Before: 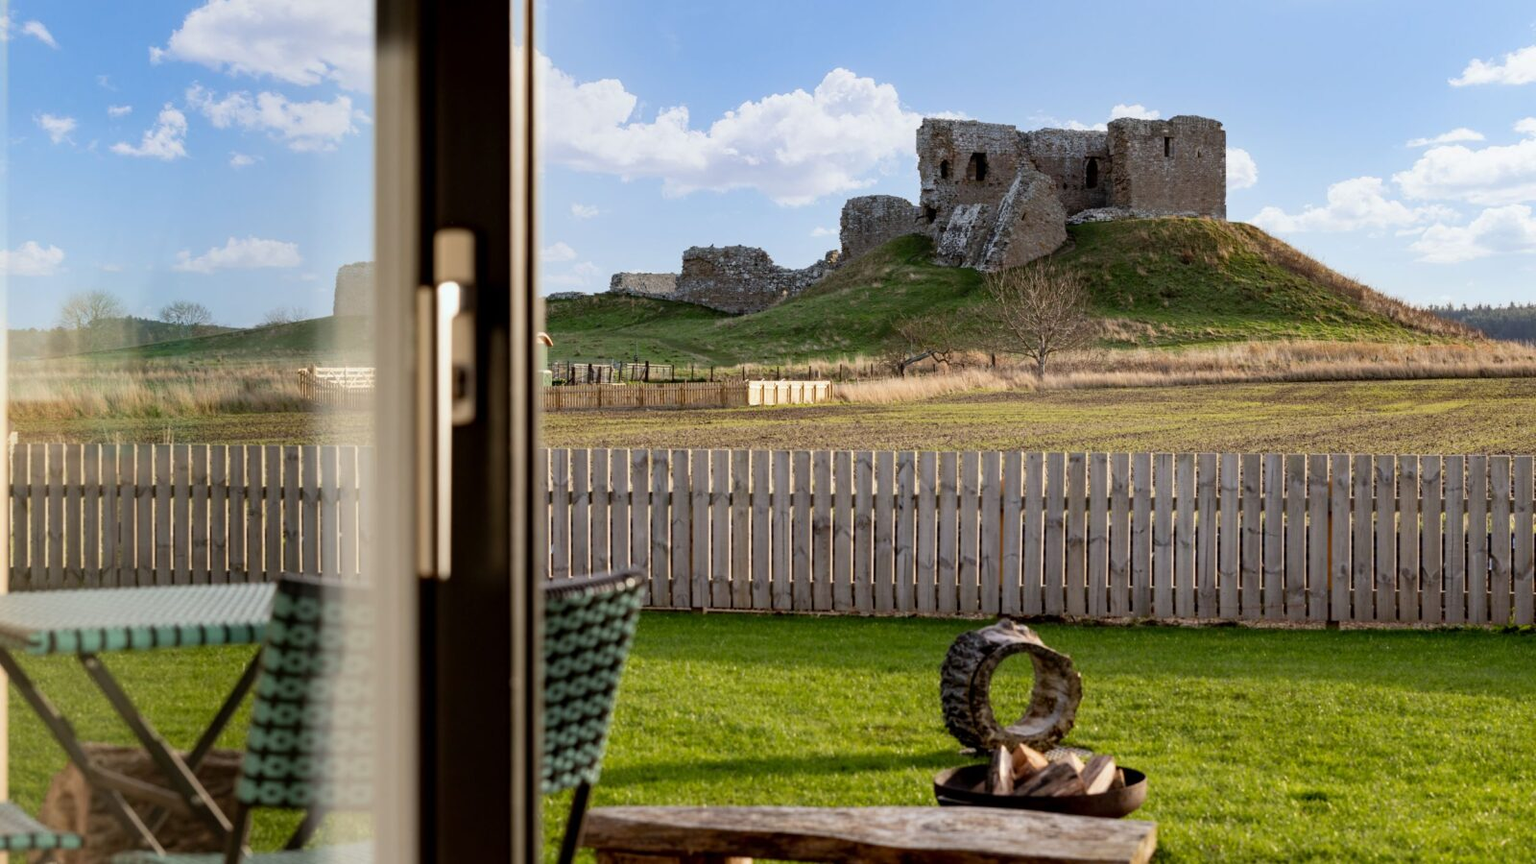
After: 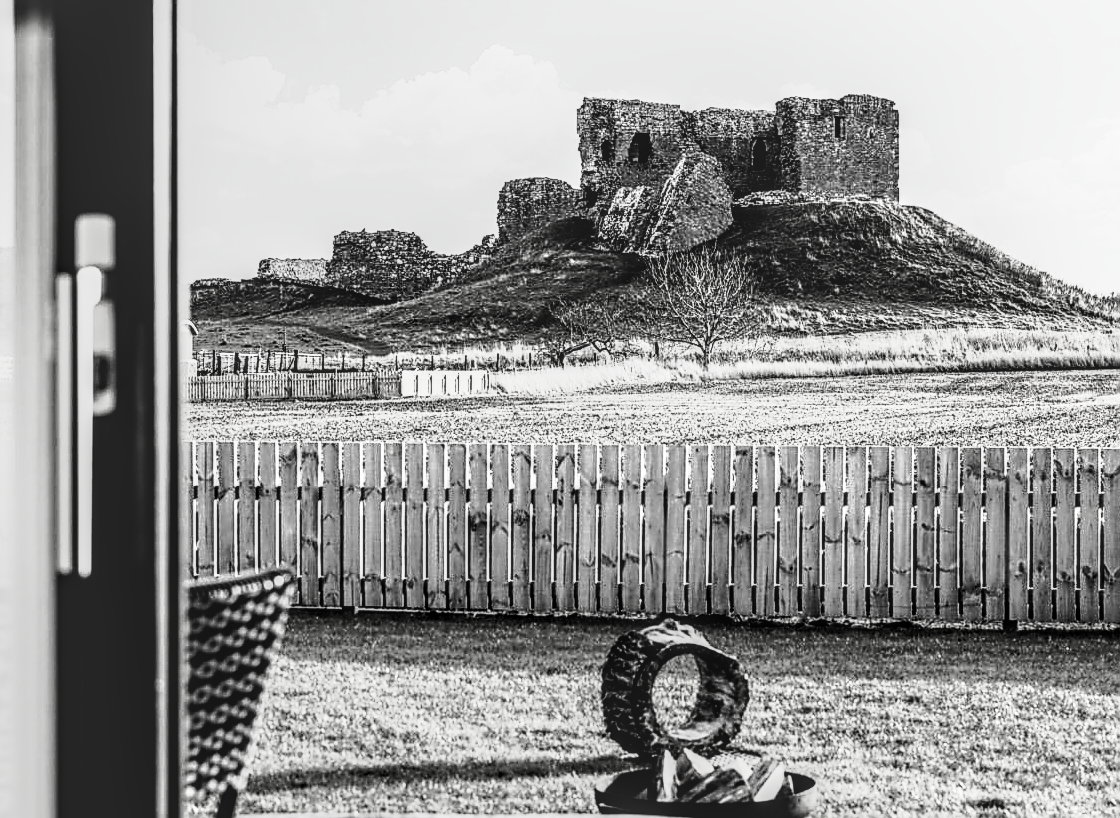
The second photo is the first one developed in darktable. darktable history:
crop and rotate: left 23.653%, top 2.986%, right 6.313%, bottom 6.07%
filmic rgb: black relative exposure -4.9 EV, white relative exposure 2.84 EV, threshold 5.95 EV, hardness 3.71, enable highlight reconstruction true
contrast brightness saturation: contrast 0.517, brightness 0.46, saturation -0.982
tone equalizer: on, module defaults
local contrast: highlights 6%, shadows 5%, detail 134%
sharpen: radius 1.349, amount 1.248, threshold 0.655
tone curve: curves: ch0 [(0.003, 0) (0.066, 0.023) (0.154, 0.082) (0.281, 0.221) (0.405, 0.389) (0.517, 0.553) (0.716, 0.743) (0.822, 0.882) (1, 1)]; ch1 [(0, 0) (0.164, 0.115) (0.337, 0.332) (0.39, 0.398) (0.464, 0.461) (0.501, 0.5) (0.521, 0.526) (0.571, 0.606) (0.656, 0.677) (0.723, 0.731) (0.811, 0.796) (1, 1)]; ch2 [(0, 0) (0.337, 0.382) (0.464, 0.476) (0.501, 0.502) (0.527, 0.54) (0.556, 0.567) (0.575, 0.606) (0.659, 0.736) (1, 1)], preserve colors none
